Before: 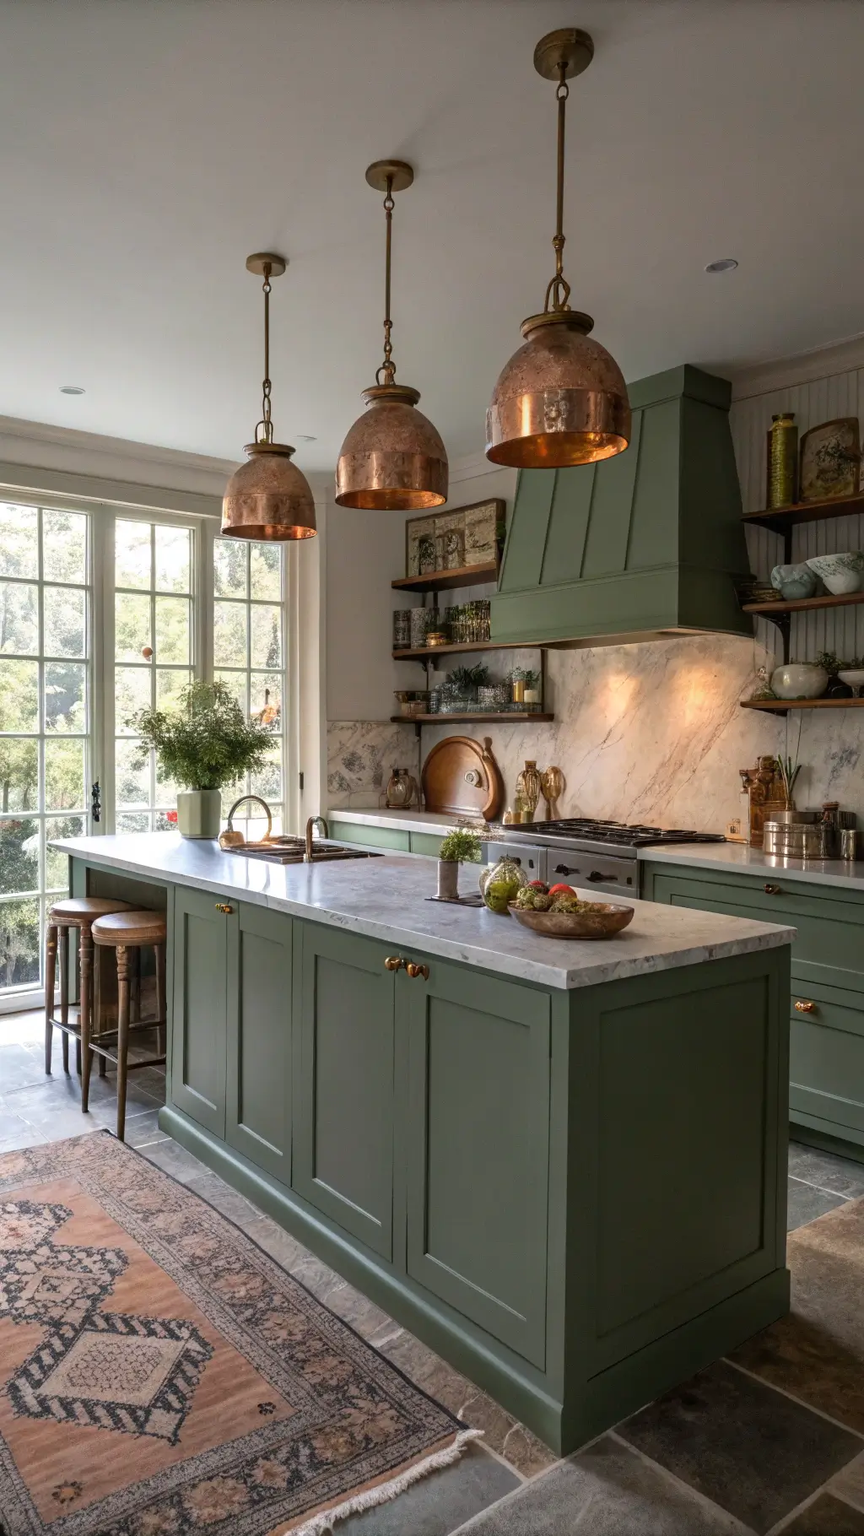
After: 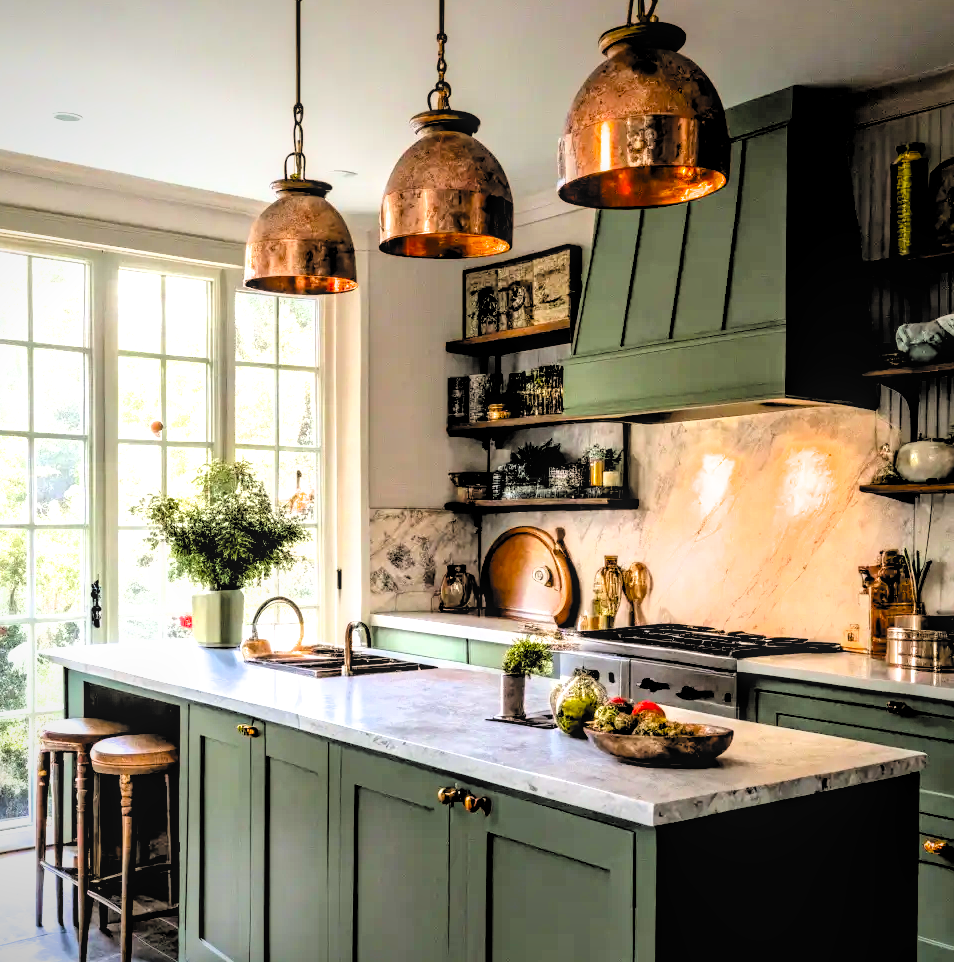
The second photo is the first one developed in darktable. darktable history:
exposure: black level correction 0, exposure 0.931 EV, compensate exposure bias true, compensate highlight preservation false
color balance rgb: global offset › luminance -0.863%, perceptual saturation grading › global saturation 0.25%, global vibrance 0.913%, saturation formula JzAzBz (2021)
contrast brightness saturation: contrast 0.038, saturation 0.158
crop: left 1.815%, top 19.04%, right 4.979%, bottom 28.101%
filmic rgb: middle gray luminance 13.73%, black relative exposure -1.91 EV, white relative exposure 3.1 EV, threshold 2.95 EV, target black luminance 0%, hardness 1.79, latitude 59.24%, contrast 1.714, highlights saturation mix 6.26%, shadows ↔ highlights balance -37.41%, color science v4 (2020), enable highlight reconstruction true
vignetting: fall-off start 97.74%, fall-off radius 98.93%, saturation 0.381, width/height ratio 1.362
local contrast: on, module defaults
